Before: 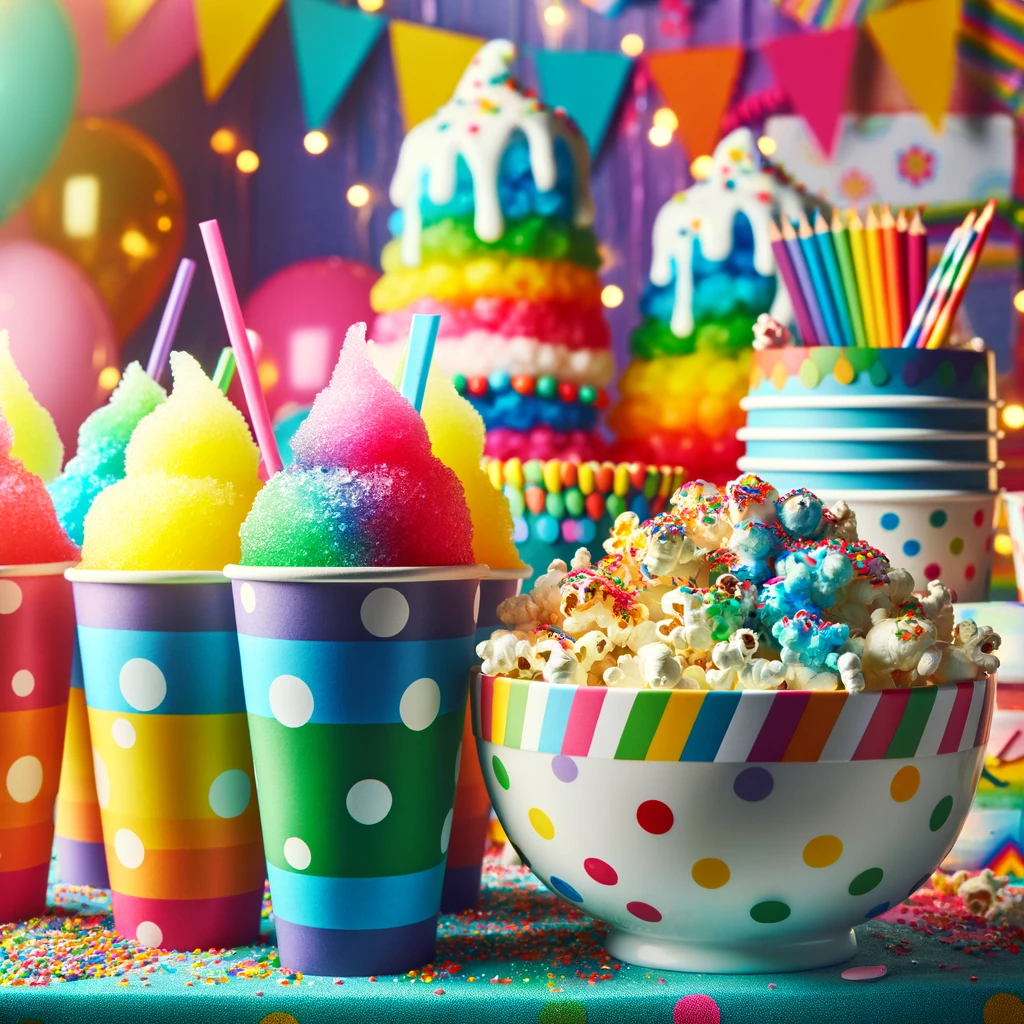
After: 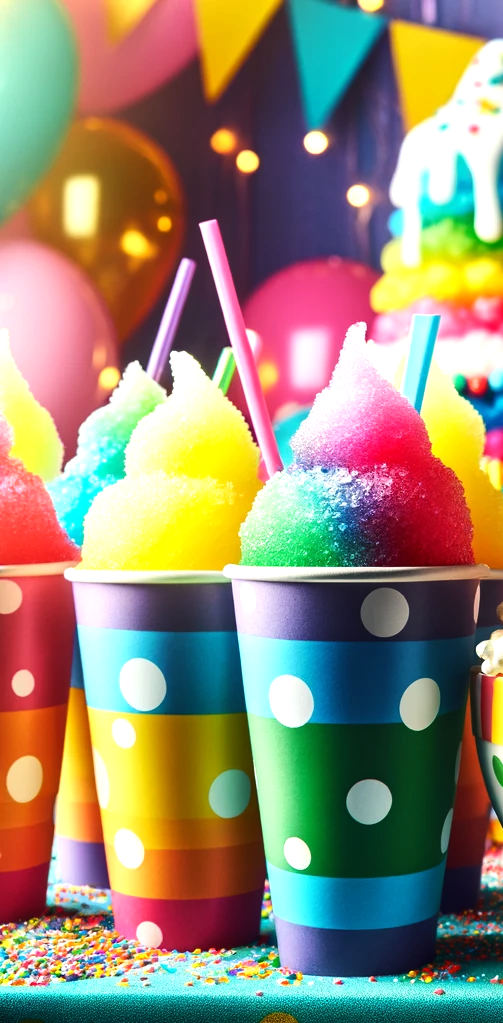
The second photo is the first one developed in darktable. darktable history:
crop and rotate: left 0%, top 0%, right 50.845%
exposure: exposure -0.242 EV, compensate highlight preservation false
tone equalizer: -8 EV -0.75 EV, -7 EV -0.7 EV, -6 EV -0.6 EV, -5 EV -0.4 EV, -3 EV 0.4 EV, -2 EV 0.6 EV, -1 EV 0.7 EV, +0 EV 0.75 EV, edges refinement/feathering 500, mask exposure compensation -1.57 EV, preserve details no
